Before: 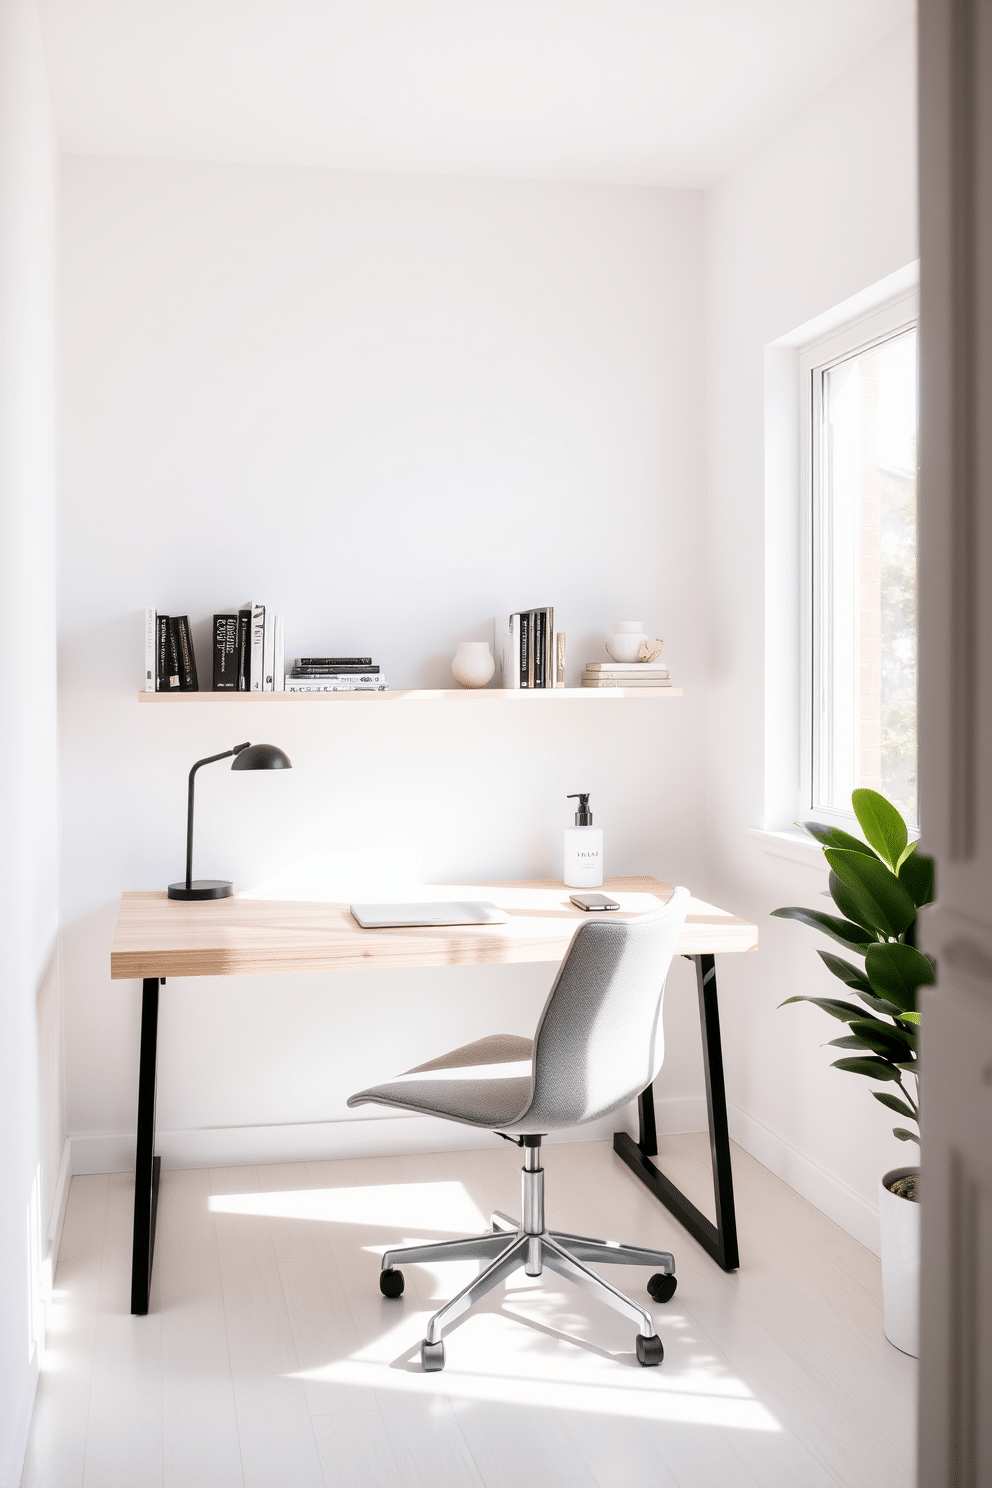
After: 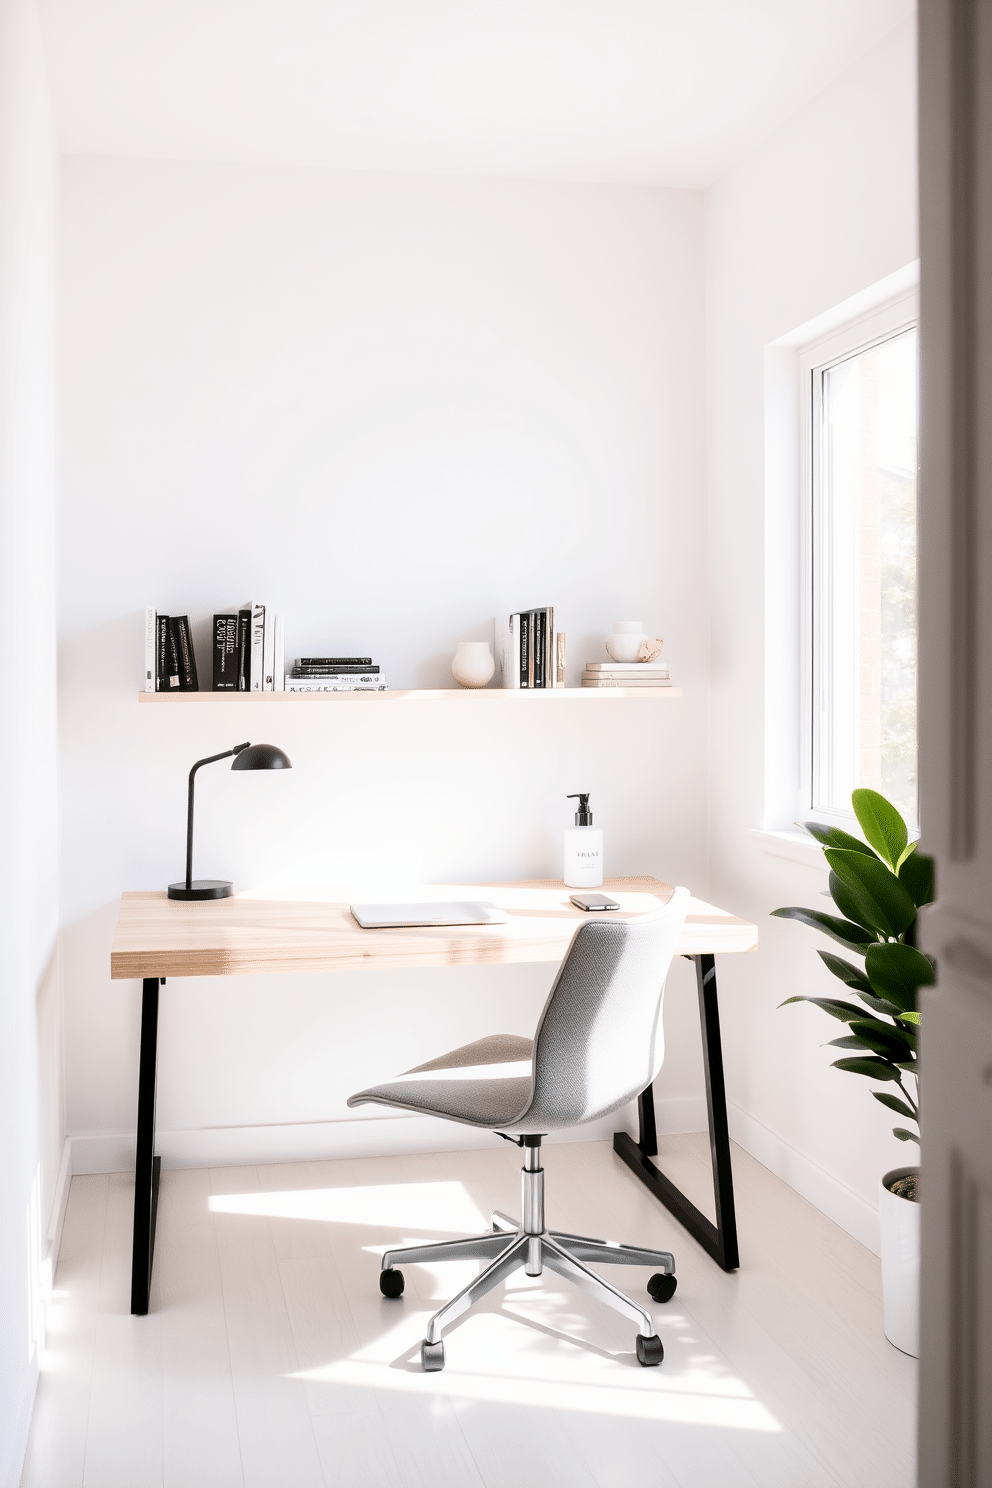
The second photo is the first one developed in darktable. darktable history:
contrast brightness saturation: contrast 0.137
